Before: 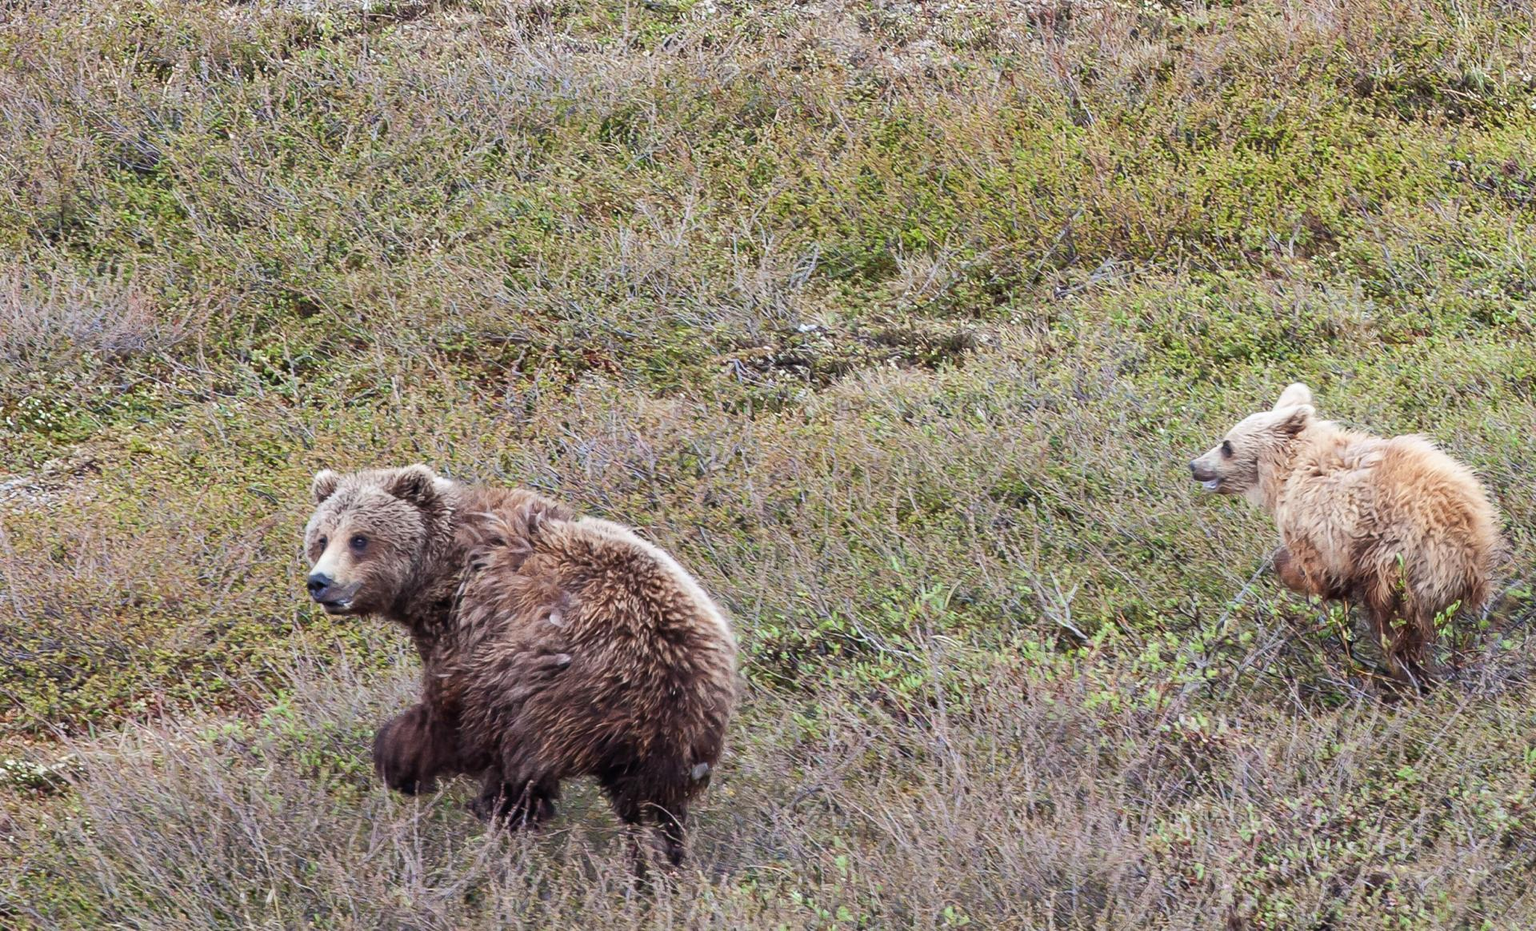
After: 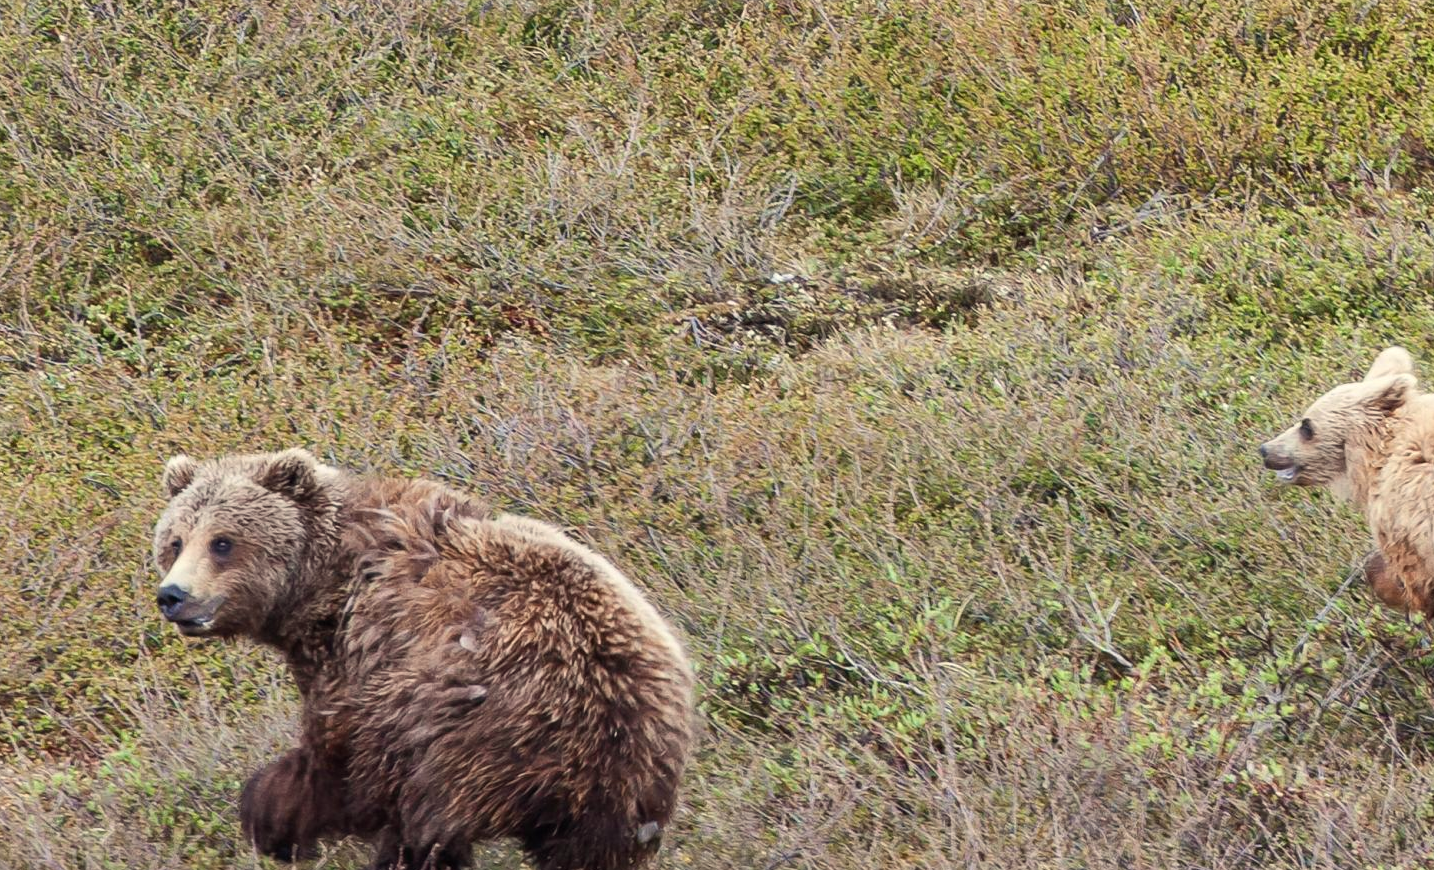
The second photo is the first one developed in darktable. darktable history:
white balance: red 1.029, blue 0.92
crop and rotate: left 11.831%, top 11.346%, right 13.429%, bottom 13.899%
